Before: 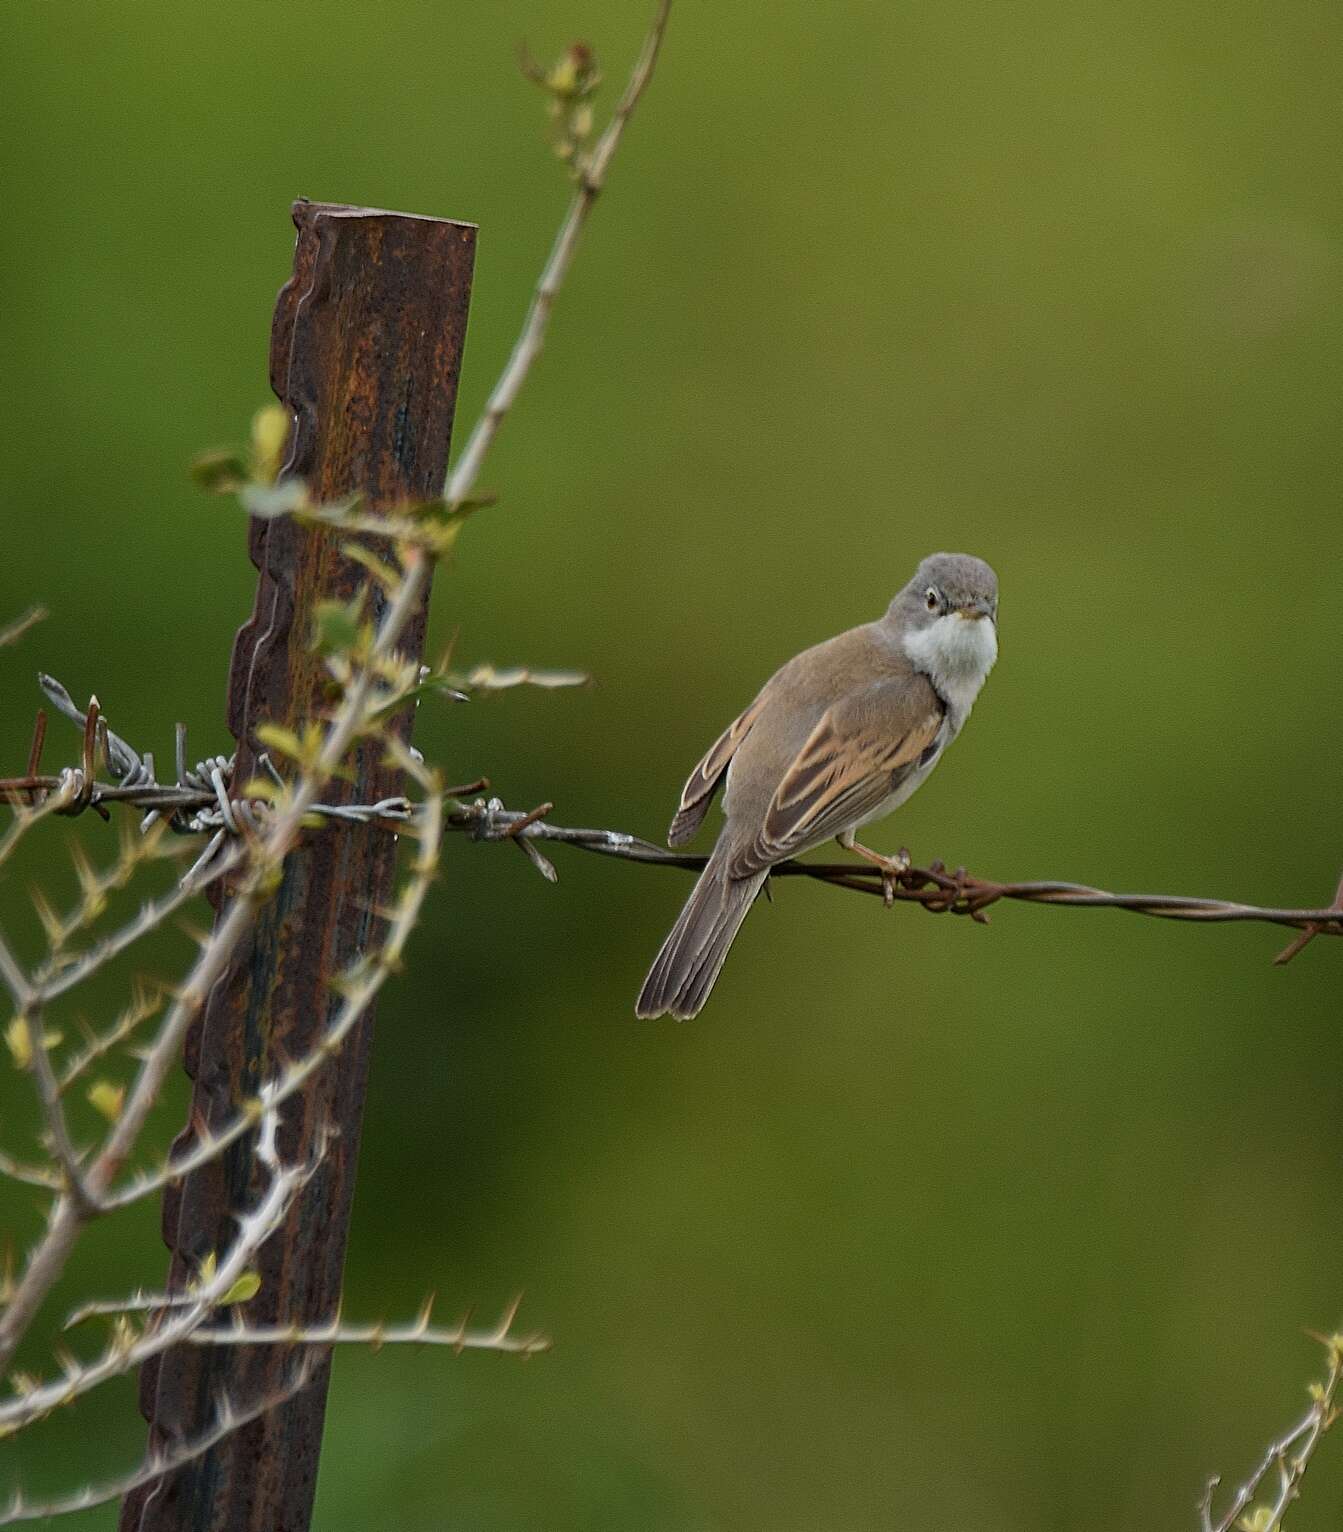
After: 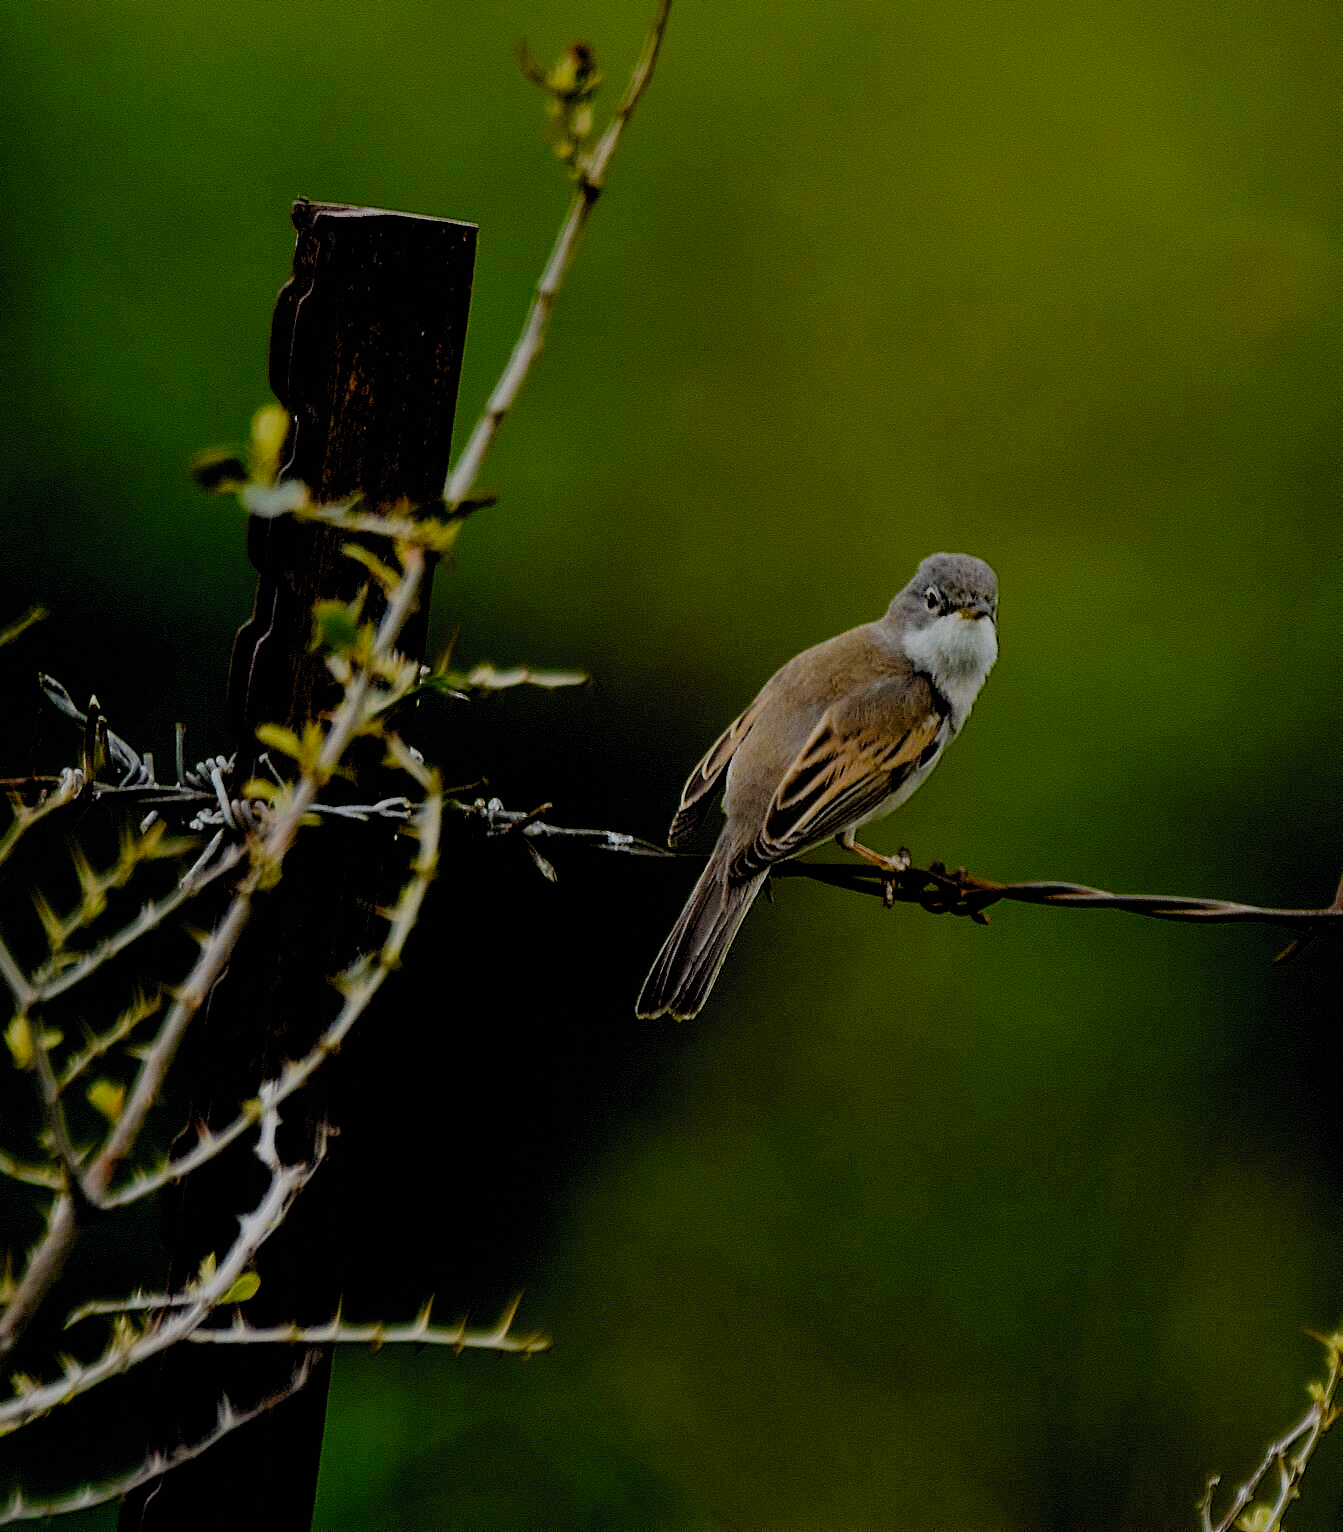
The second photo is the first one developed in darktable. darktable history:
exposure: black level correction 0.011, exposure -0.478 EV, compensate highlight preservation false
filmic rgb: black relative exposure -2.85 EV, white relative exposure 4.56 EV, hardness 1.77, contrast 1.25, preserve chrominance no, color science v5 (2021)
